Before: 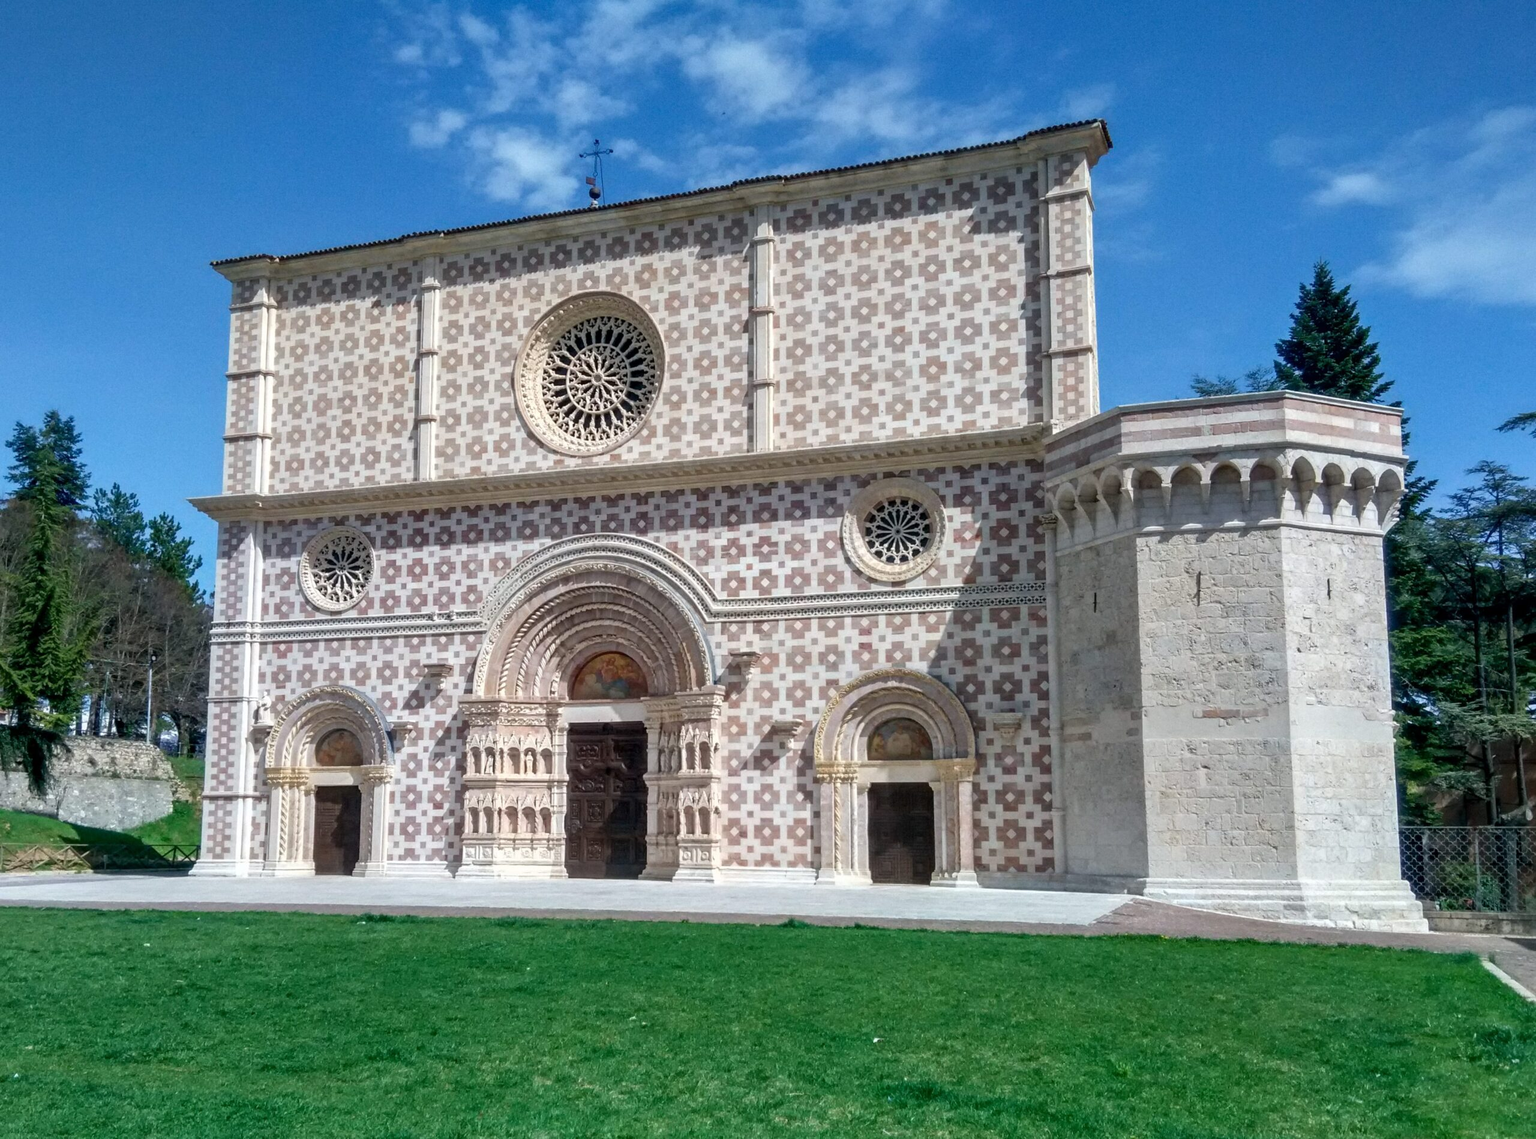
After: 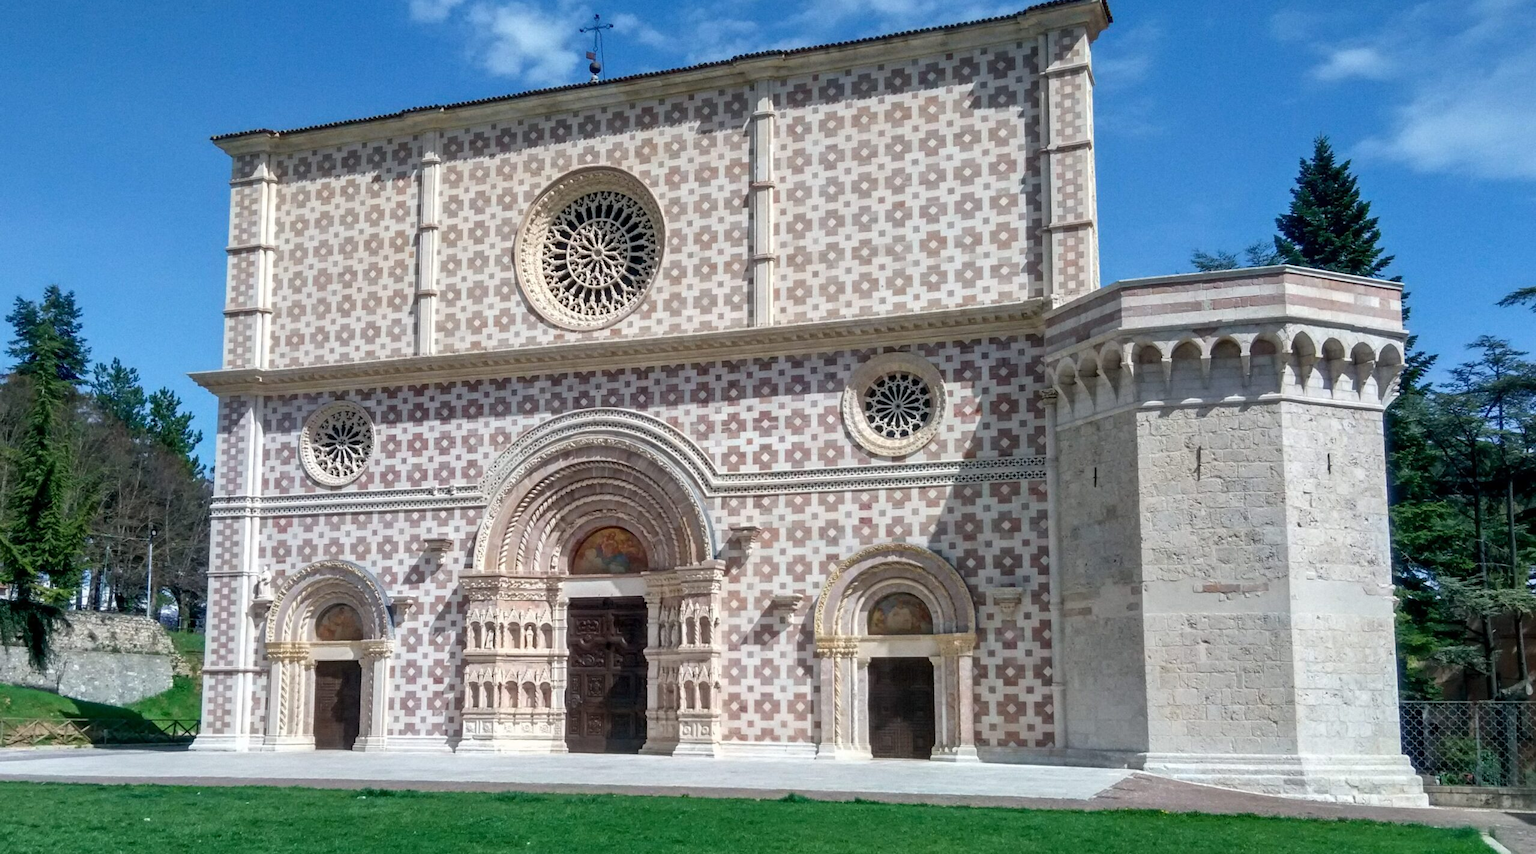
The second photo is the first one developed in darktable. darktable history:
crop: top 11.045%, bottom 13.916%
